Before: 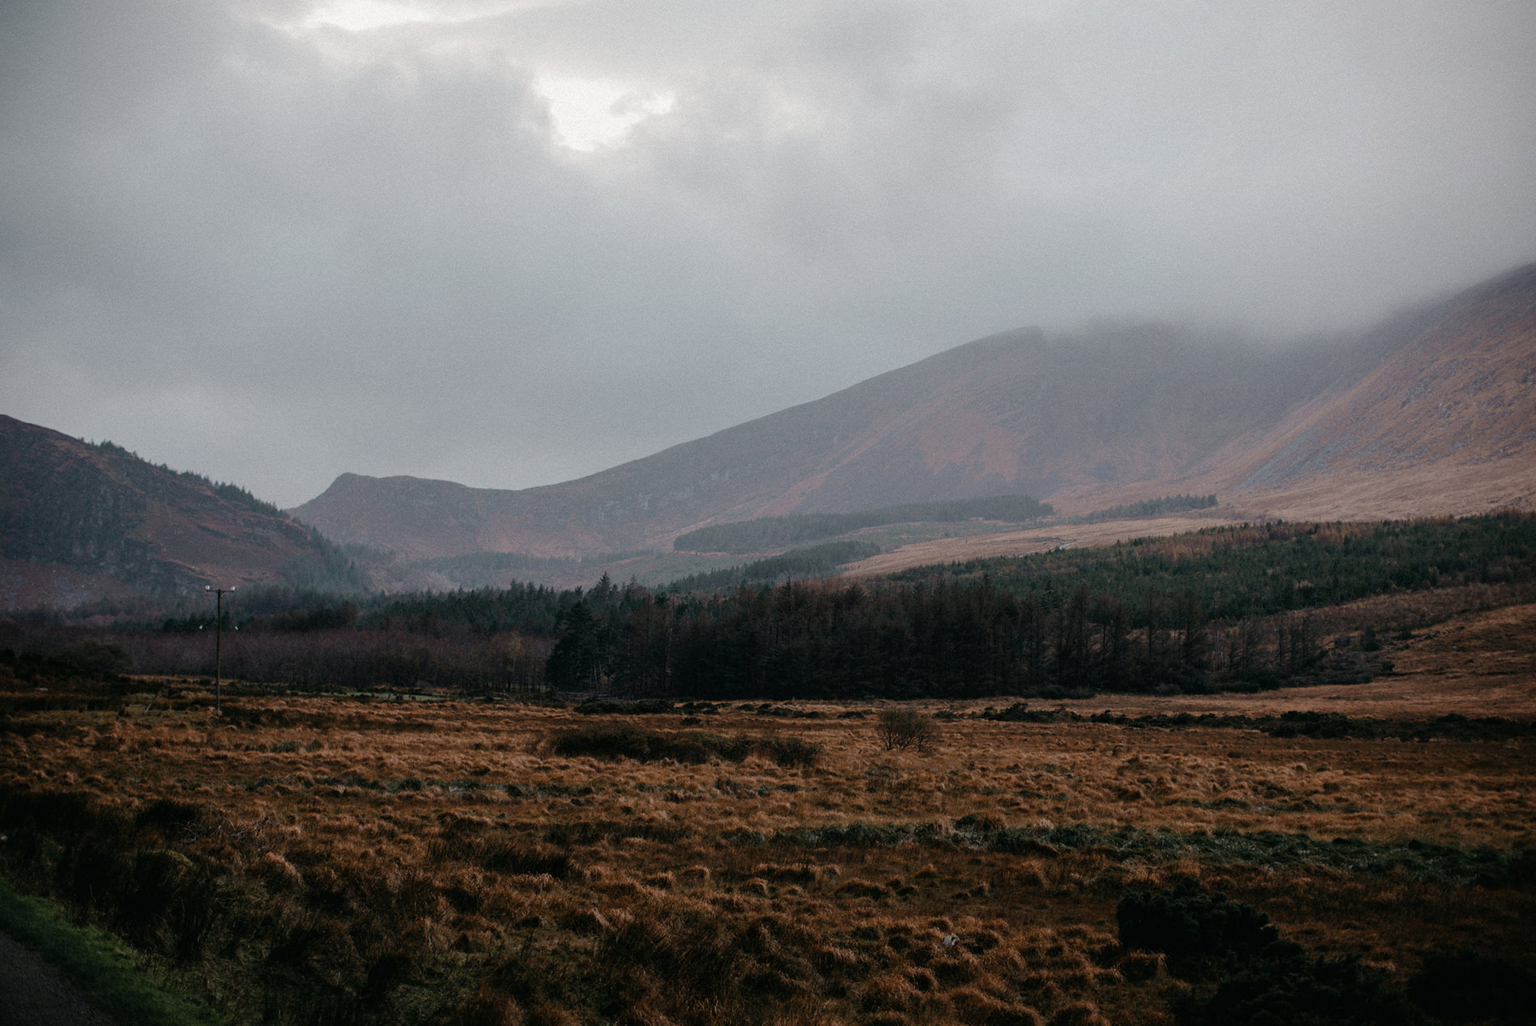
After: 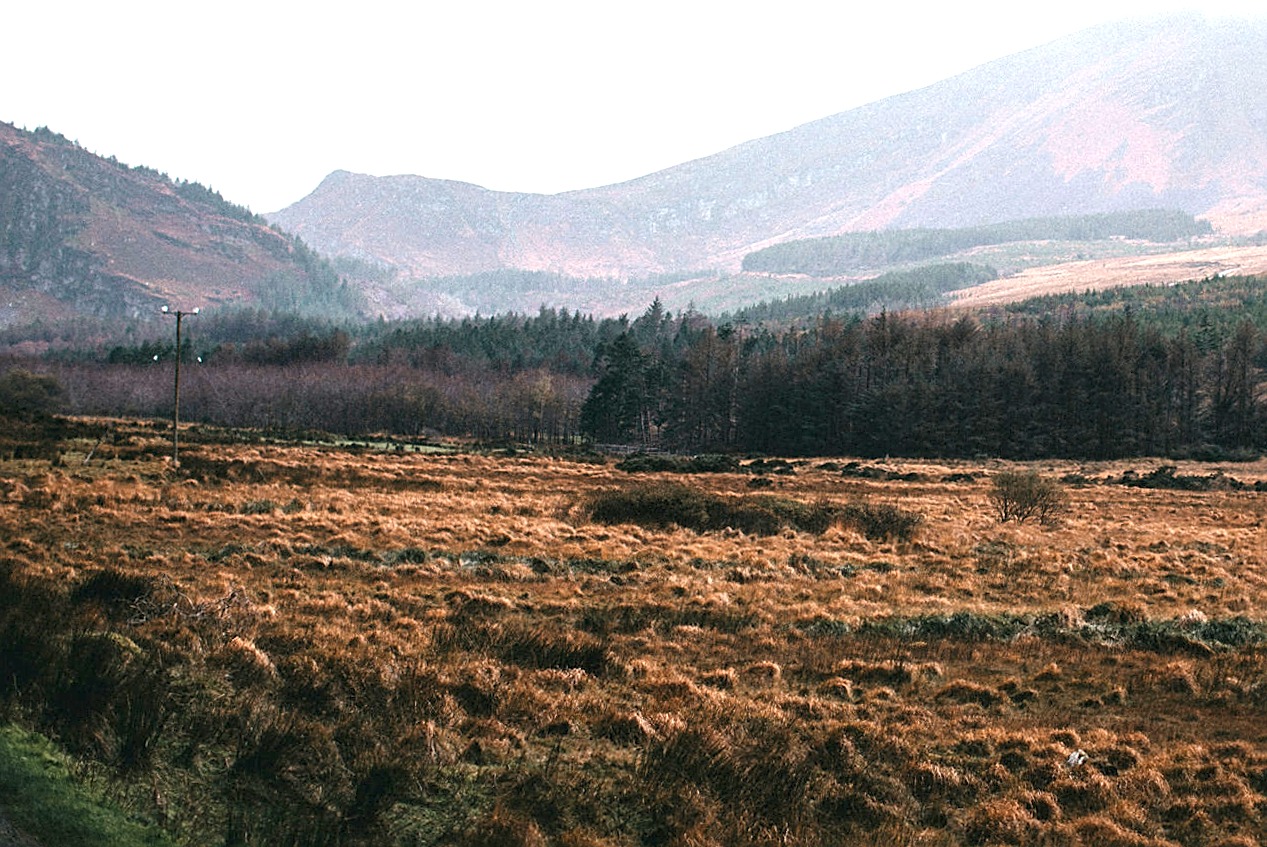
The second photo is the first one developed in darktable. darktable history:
exposure: black level correction 0, exposure 2 EV, compensate highlight preservation false
crop and rotate: angle -0.82°, left 3.85%, top 31.828%, right 27.992%
sharpen: on, module defaults
